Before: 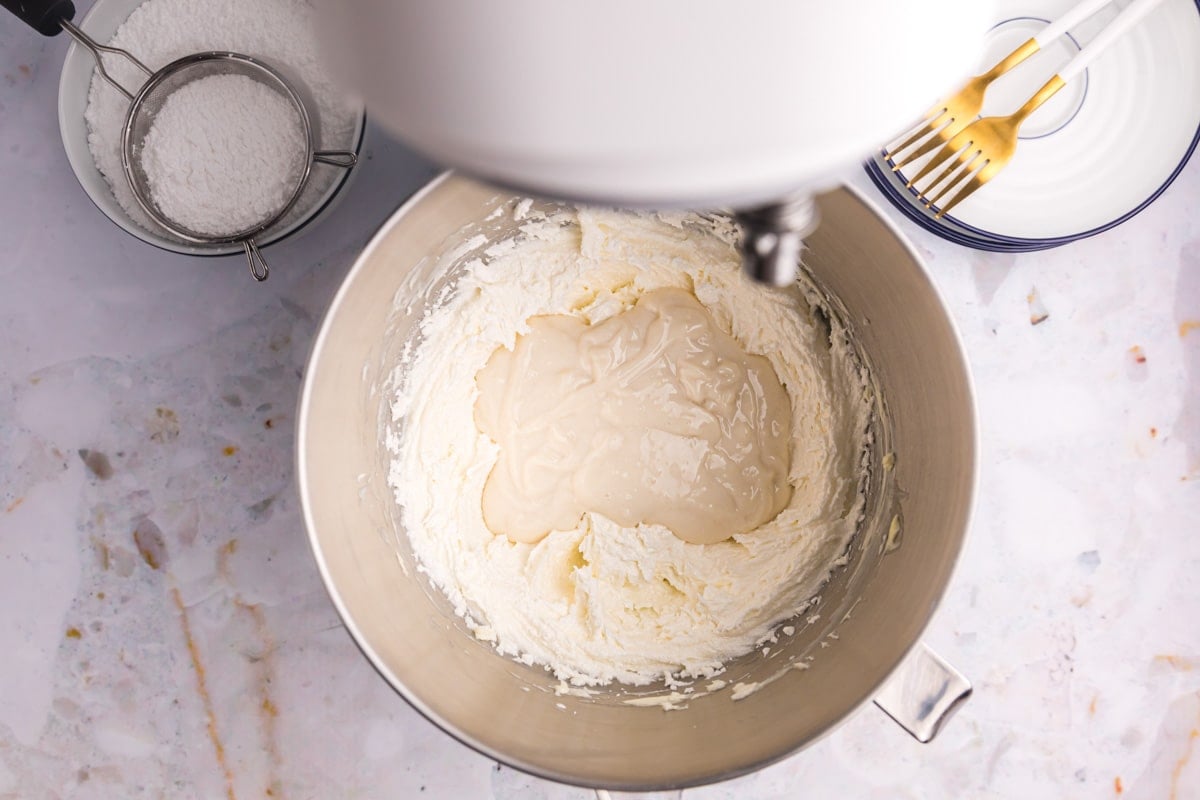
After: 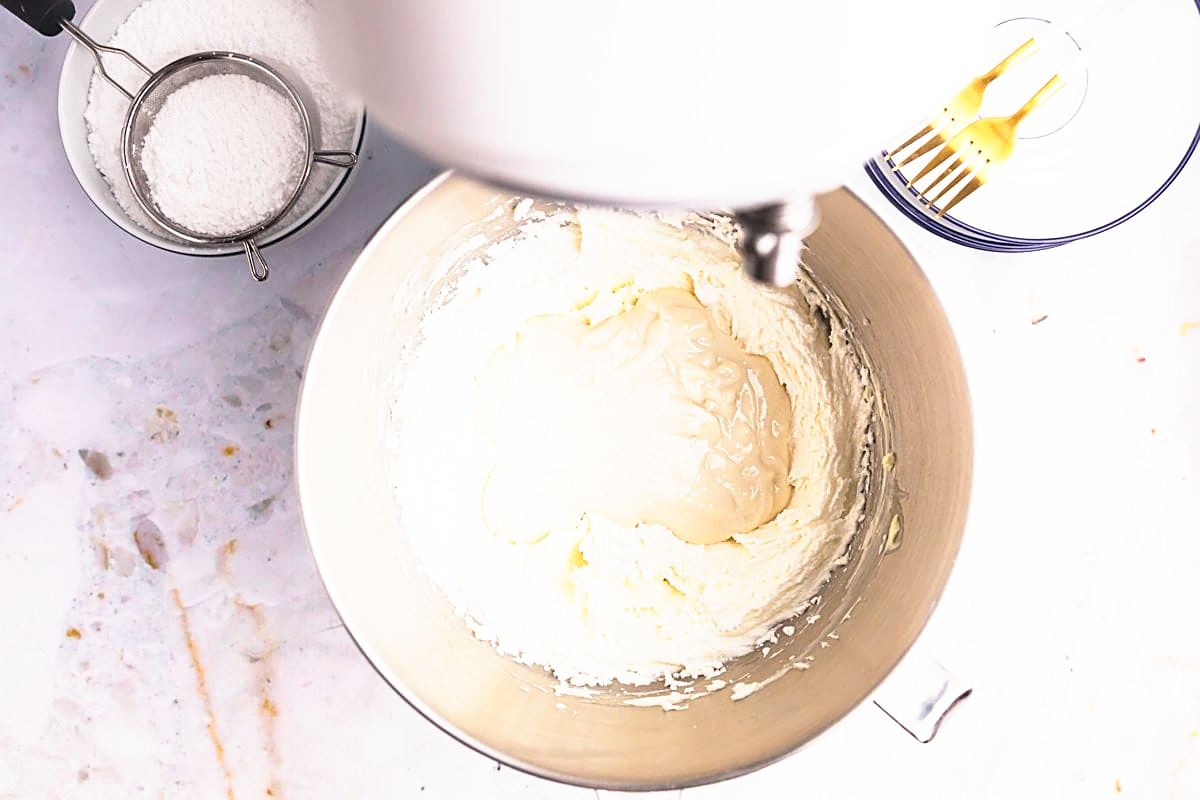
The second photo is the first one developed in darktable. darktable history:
sharpen: on, module defaults
base curve: curves: ch0 [(0, 0) (0.495, 0.917) (1, 1)], preserve colors none
